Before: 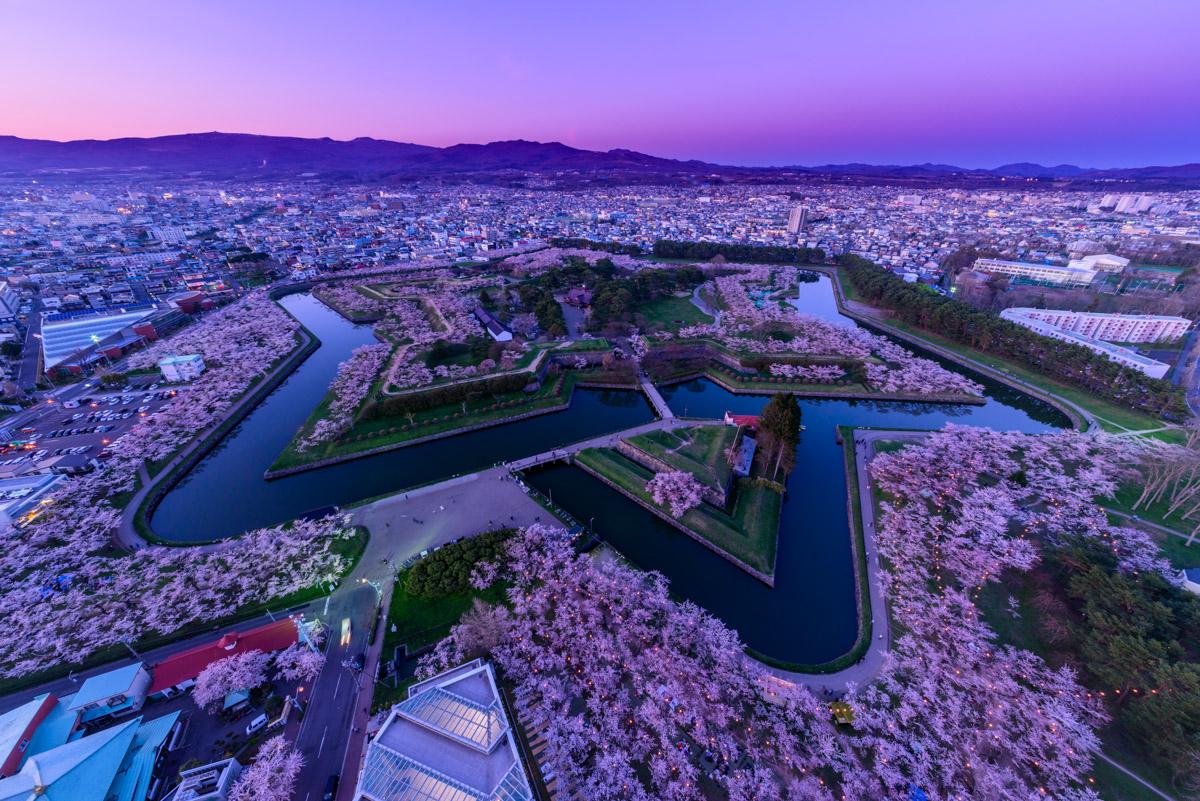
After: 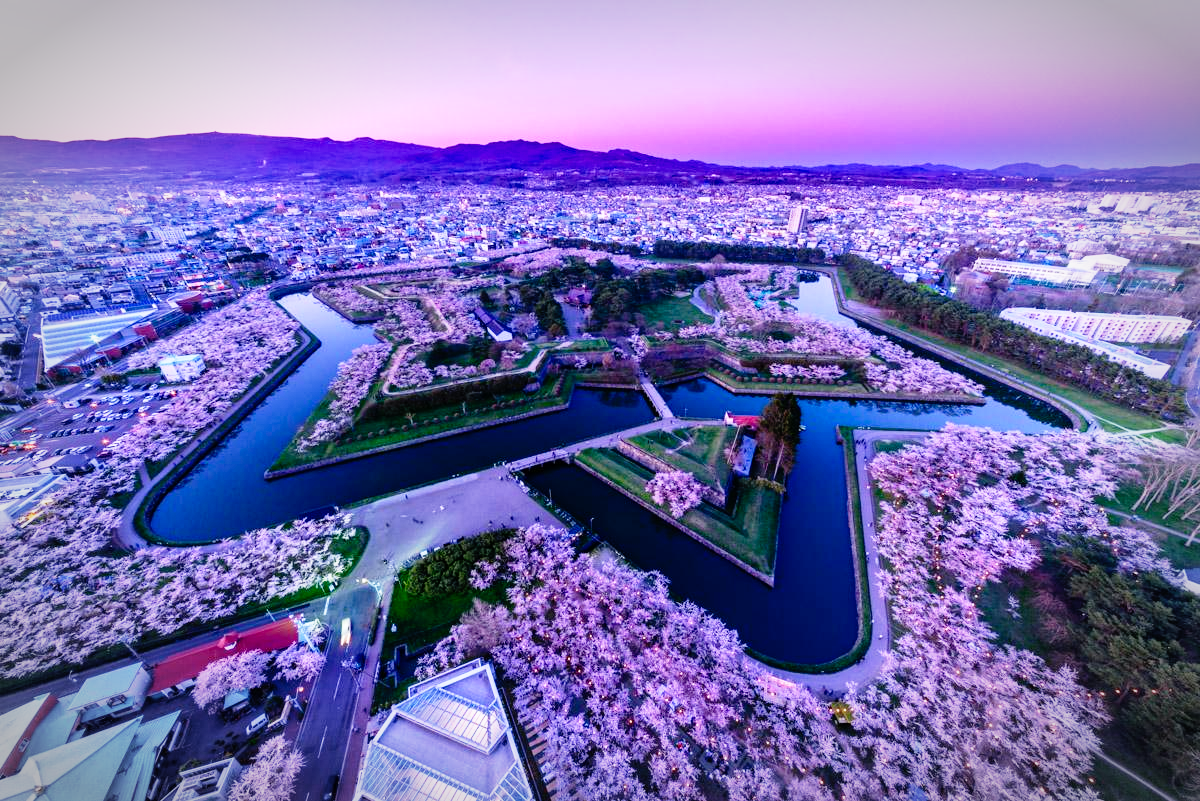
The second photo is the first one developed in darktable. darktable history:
rotate and perspective: automatic cropping original format, crop left 0, crop top 0
vignetting: automatic ratio true
base curve: curves: ch0 [(0, 0) (0.012, 0.01) (0.073, 0.168) (0.31, 0.711) (0.645, 0.957) (1, 1)], preserve colors none
